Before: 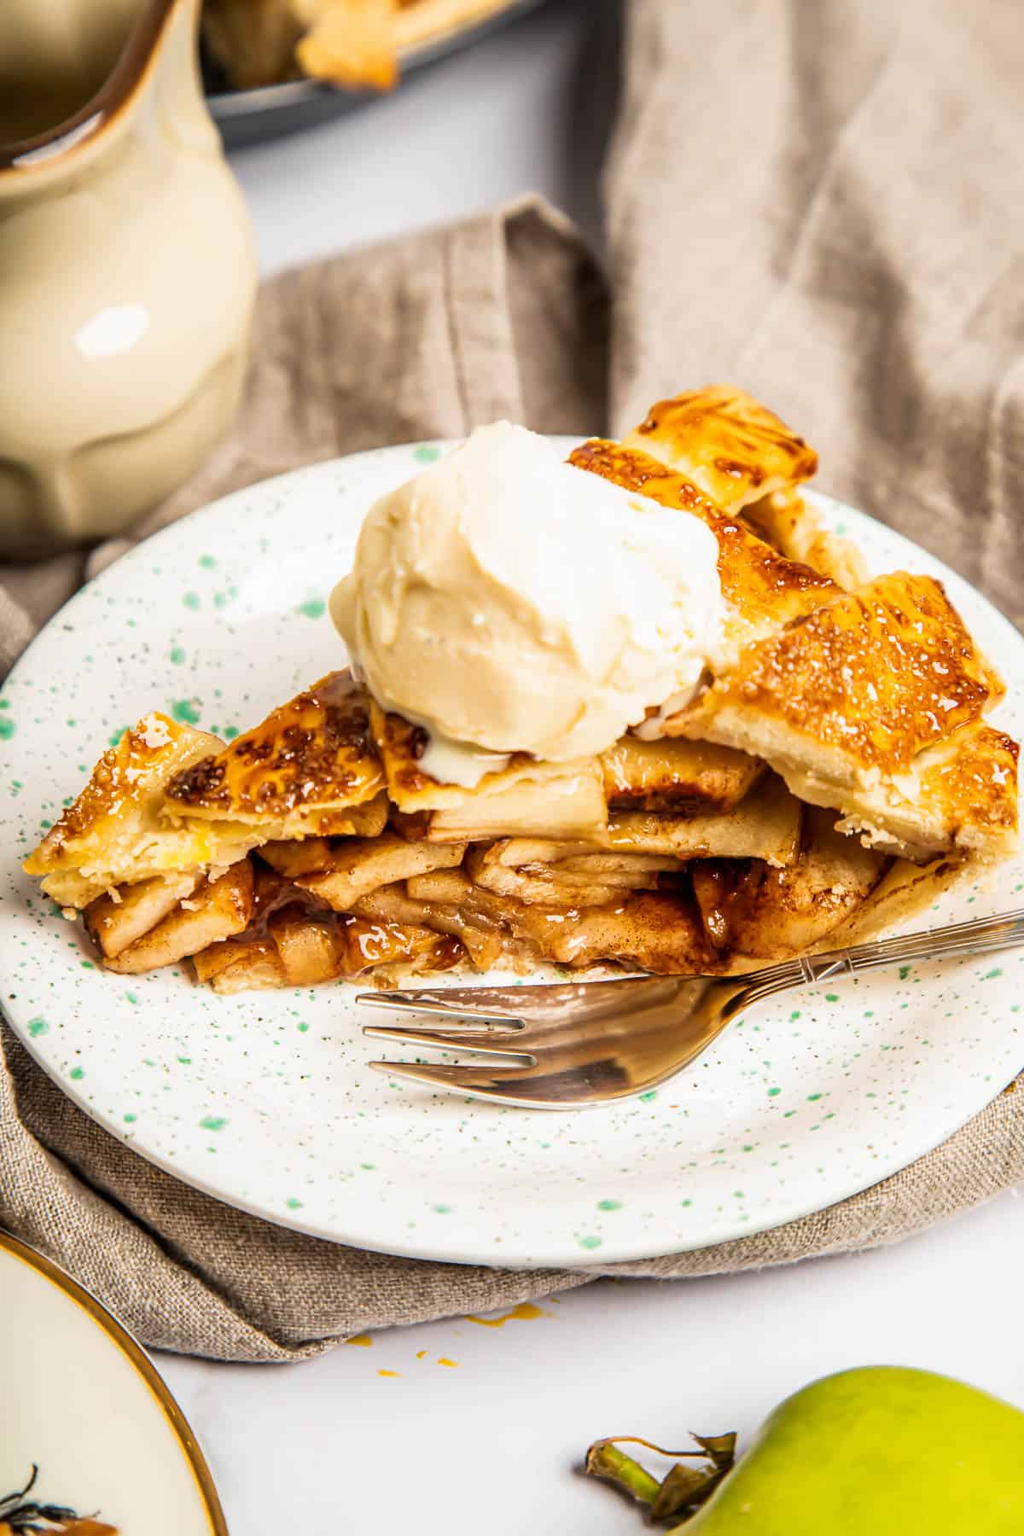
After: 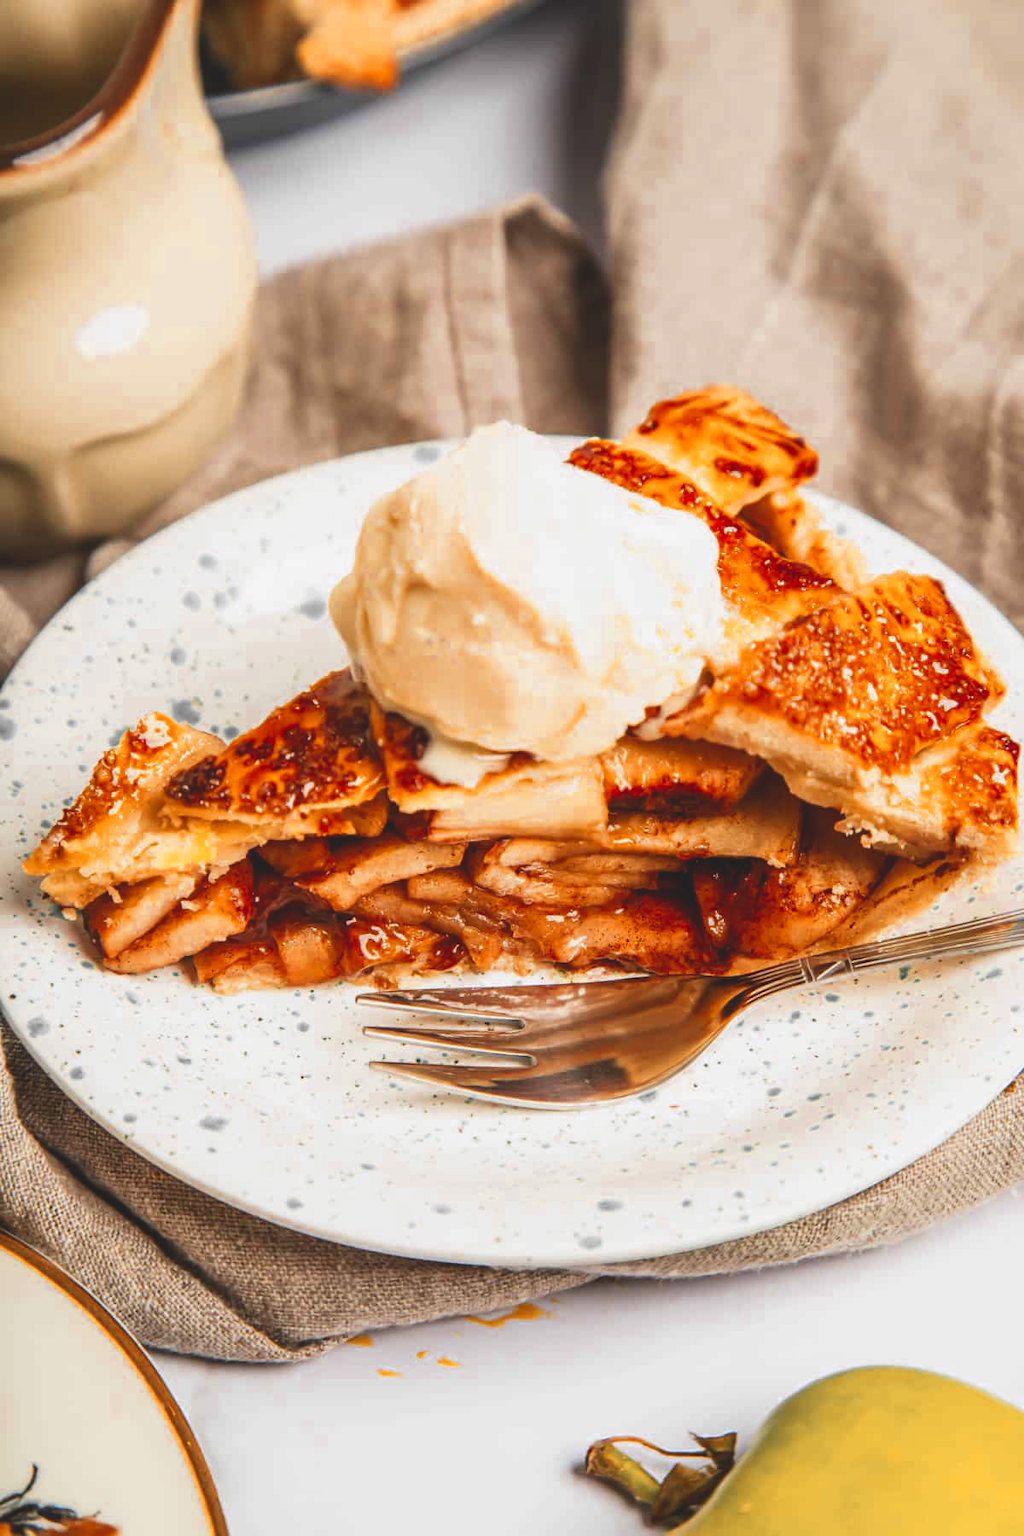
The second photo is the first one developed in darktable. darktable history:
base curve: curves: ch0 [(0, 0) (0.472, 0.508) (1, 1)]
color zones: curves: ch0 [(0, 0.363) (0.128, 0.373) (0.25, 0.5) (0.402, 0.407) (0.521, 0.525) (0.63, 0.559) (0.729, 0.662) (0.867, 0.471)]; ch1 [(0, 0.515) (0.136, 0.618) (0.25, 0.5) (0.378, 0) (0.516, 0) (0.622, 0.593) (0.737, 0.819) (0.87, 0.593)]; ch2 [(0, 0.529) (0.128, 0.471) (0.282, 0.451) (0.386, 0.662) (0.516, 0.525) (0.633, 0.554) (0.75, 0.62) (0.875, 0.441)]
exposure: black level correction -0.015, exposure -0.125 EV, compensate highlight preservation false
